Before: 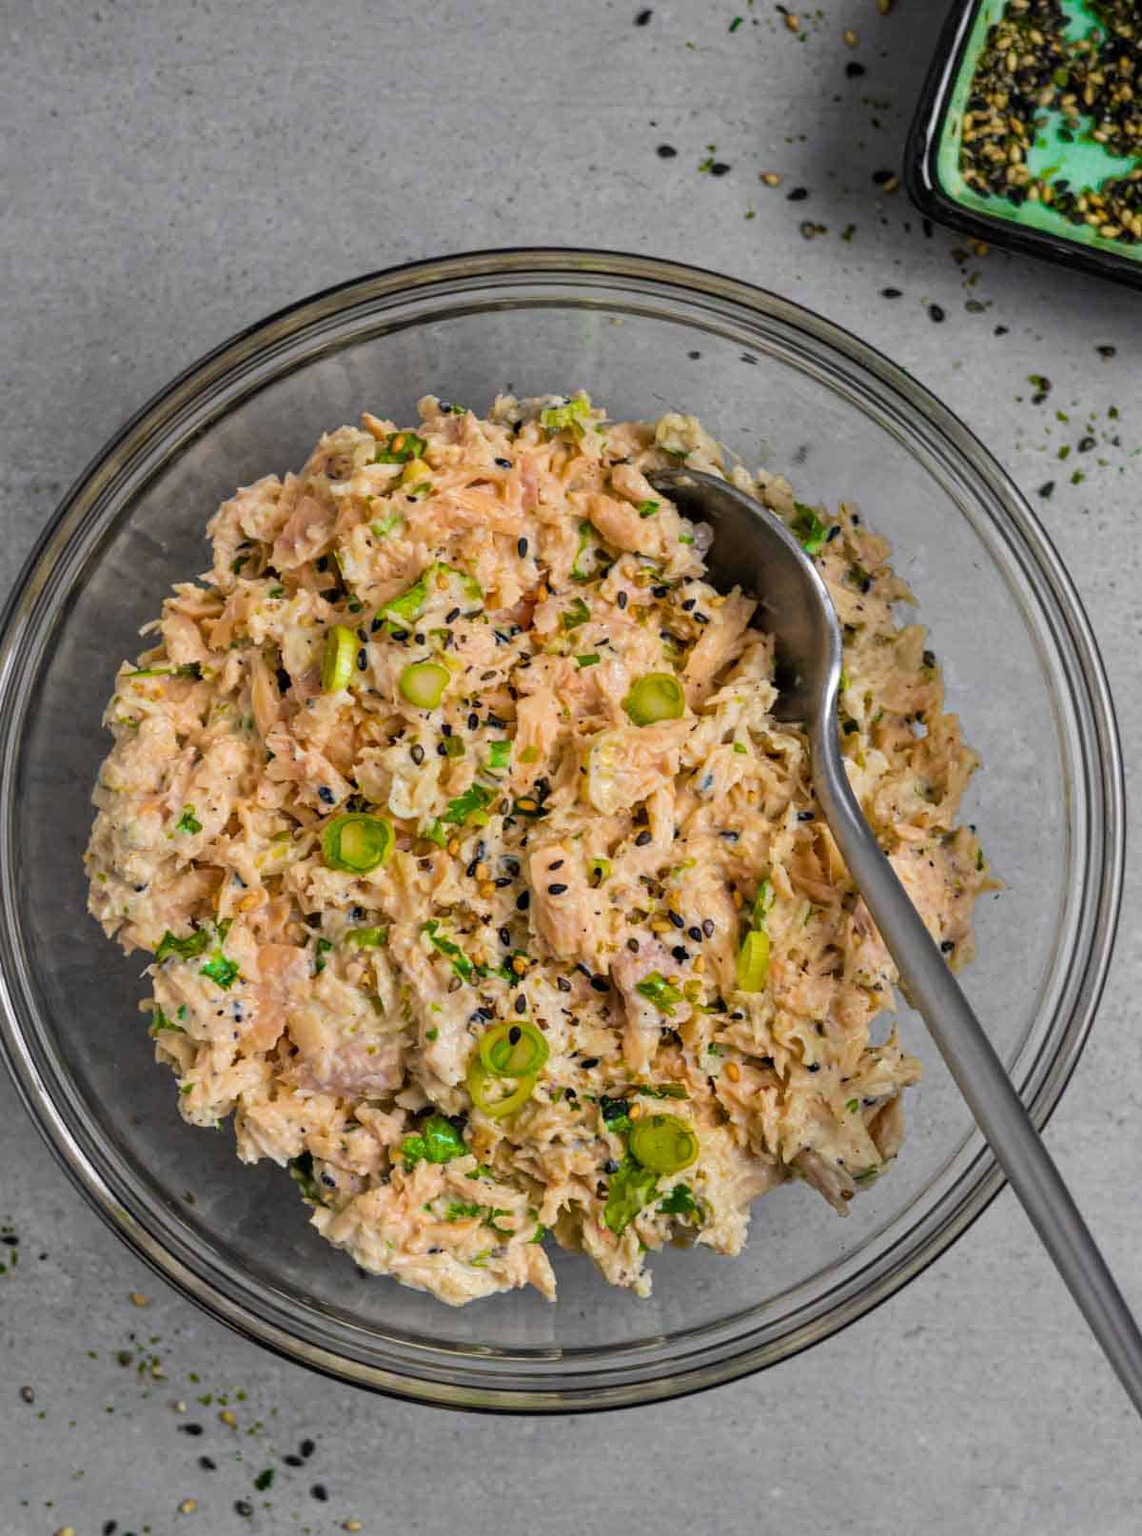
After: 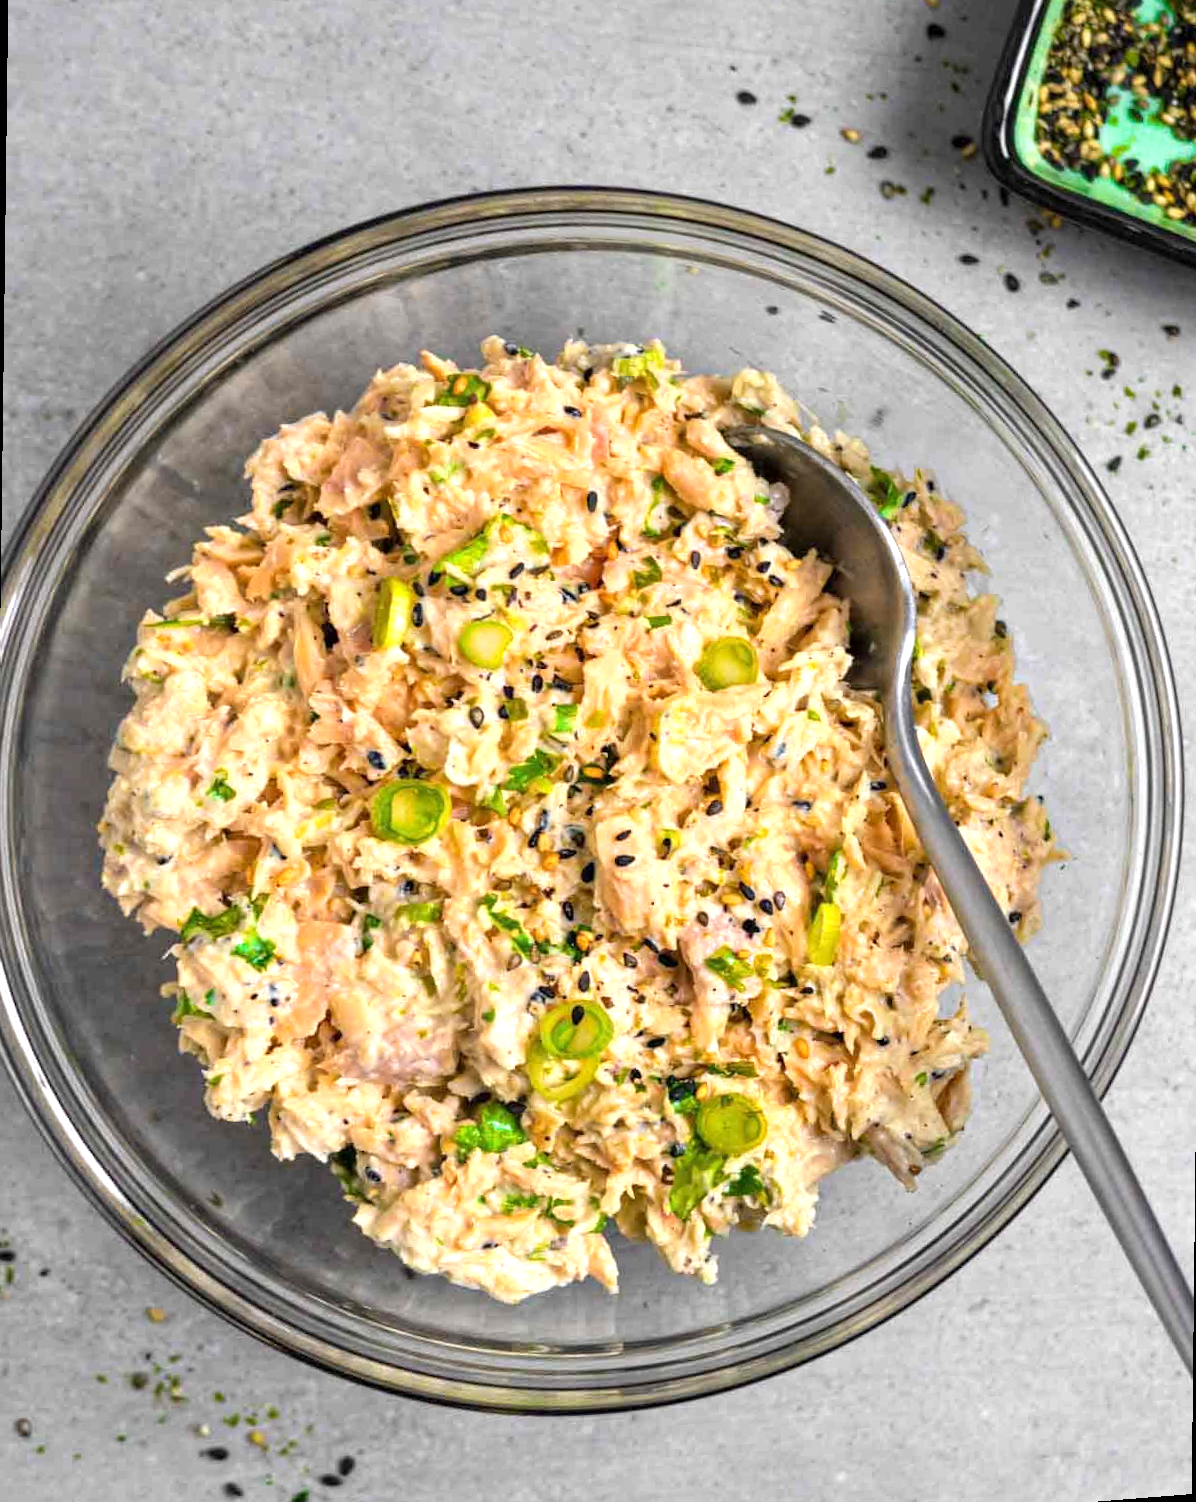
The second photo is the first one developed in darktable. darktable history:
exposure: exposure 0.935 EV, compensate highlight preservation false
rotate and perspective: rotation 0.679°, lens shift (horizontal) 0.136, crop left 0.009, crop right 0.991, crop top 0.078, crop bottom 0.95
